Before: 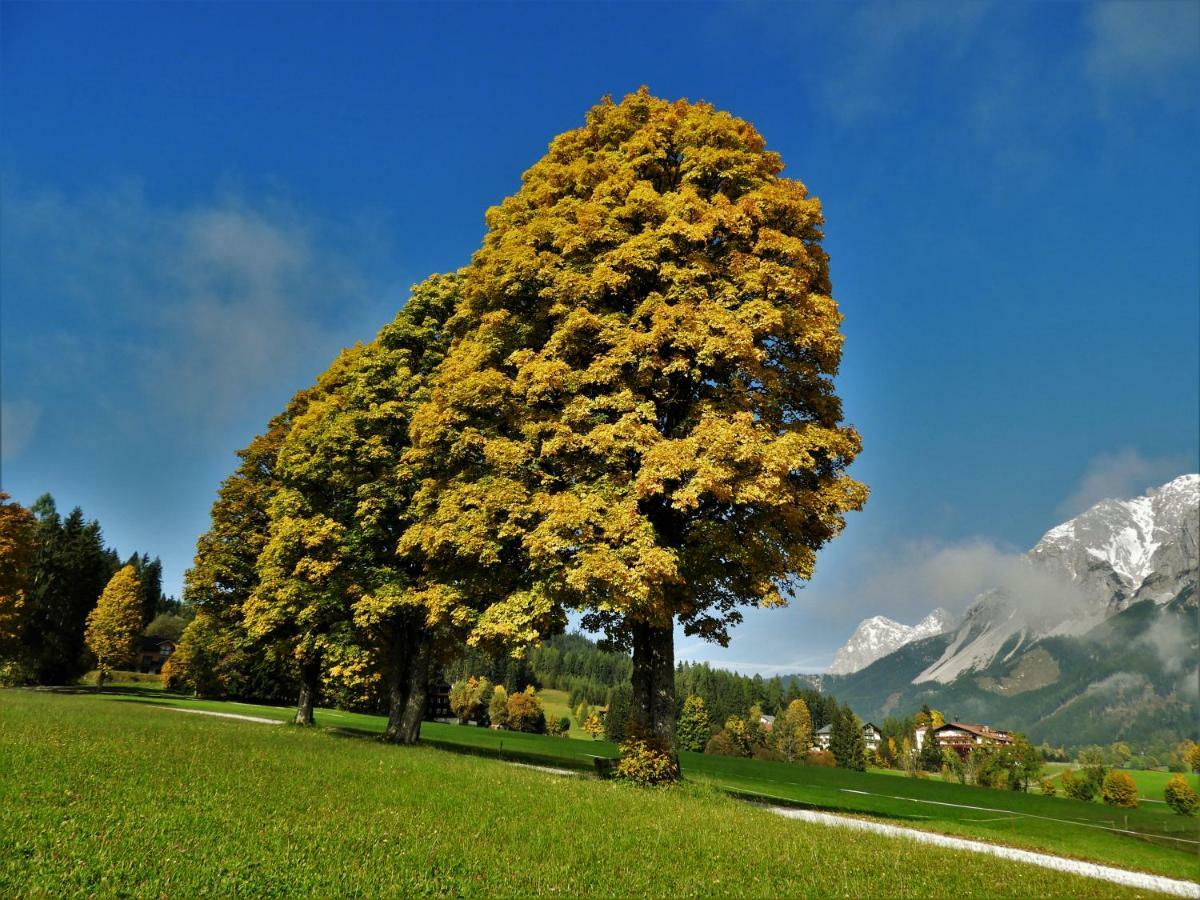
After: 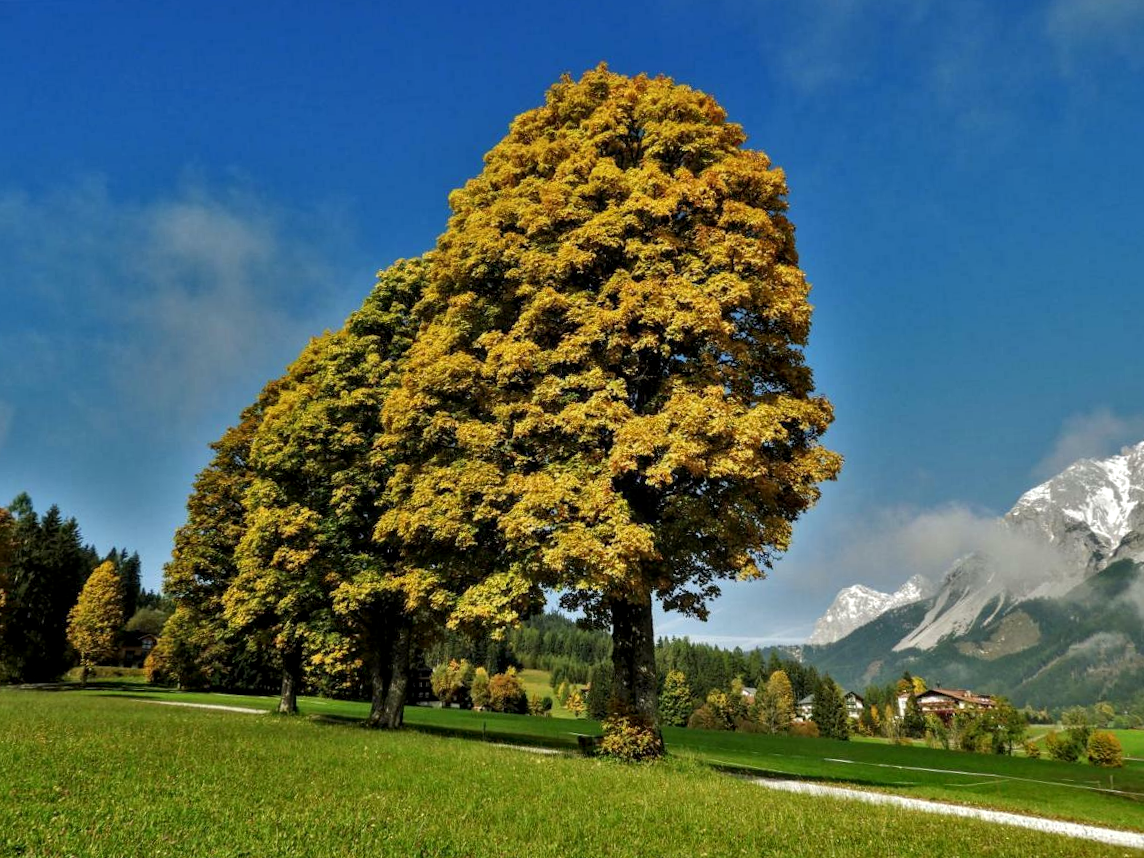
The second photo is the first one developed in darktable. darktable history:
local contrast: on, module defaults
rotate and perspective: rotation -2.12°, lens shift (vertical) 0.009, lens shift (horizontal) -0.008, automatic cropping original format, crop left 0.036, crop right 0.964, crop top 0.05, crop bottom 0.959
